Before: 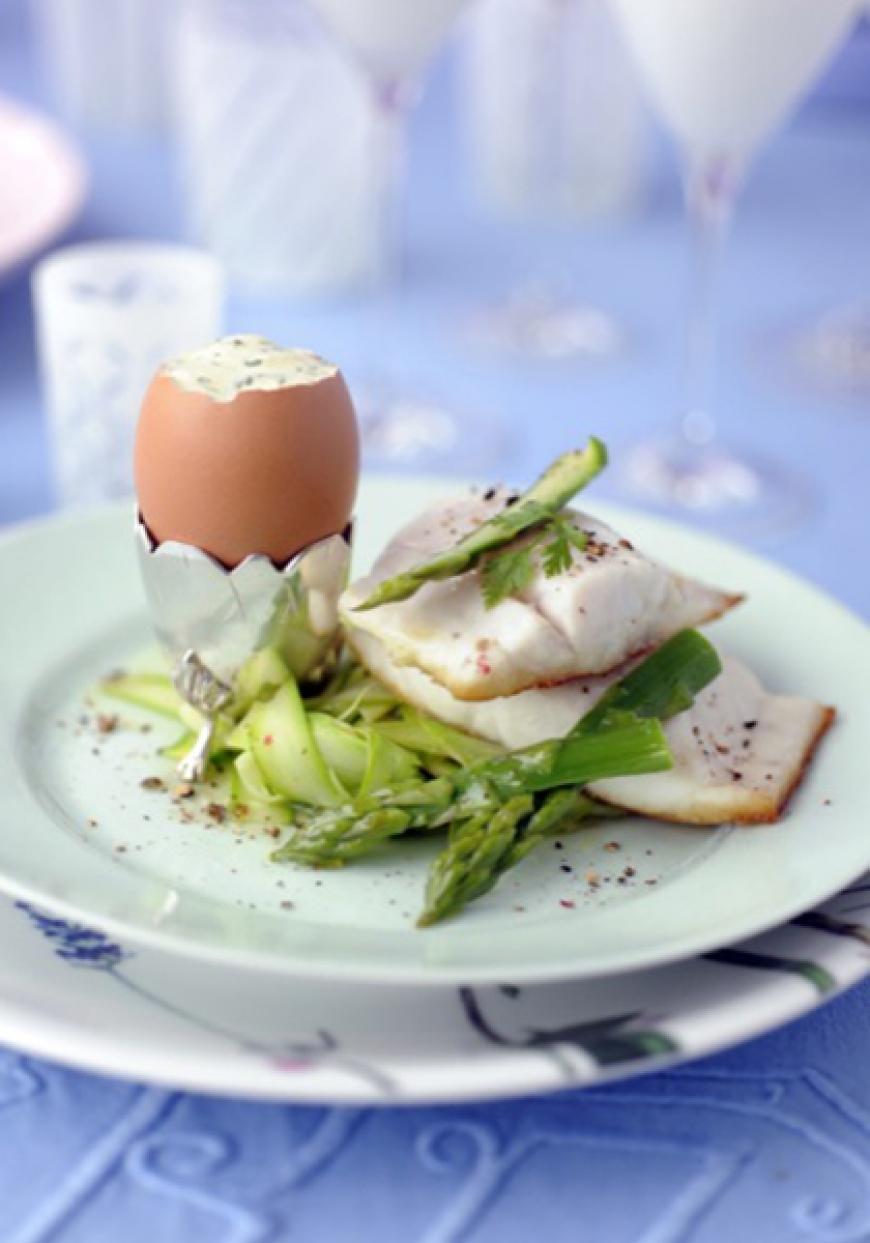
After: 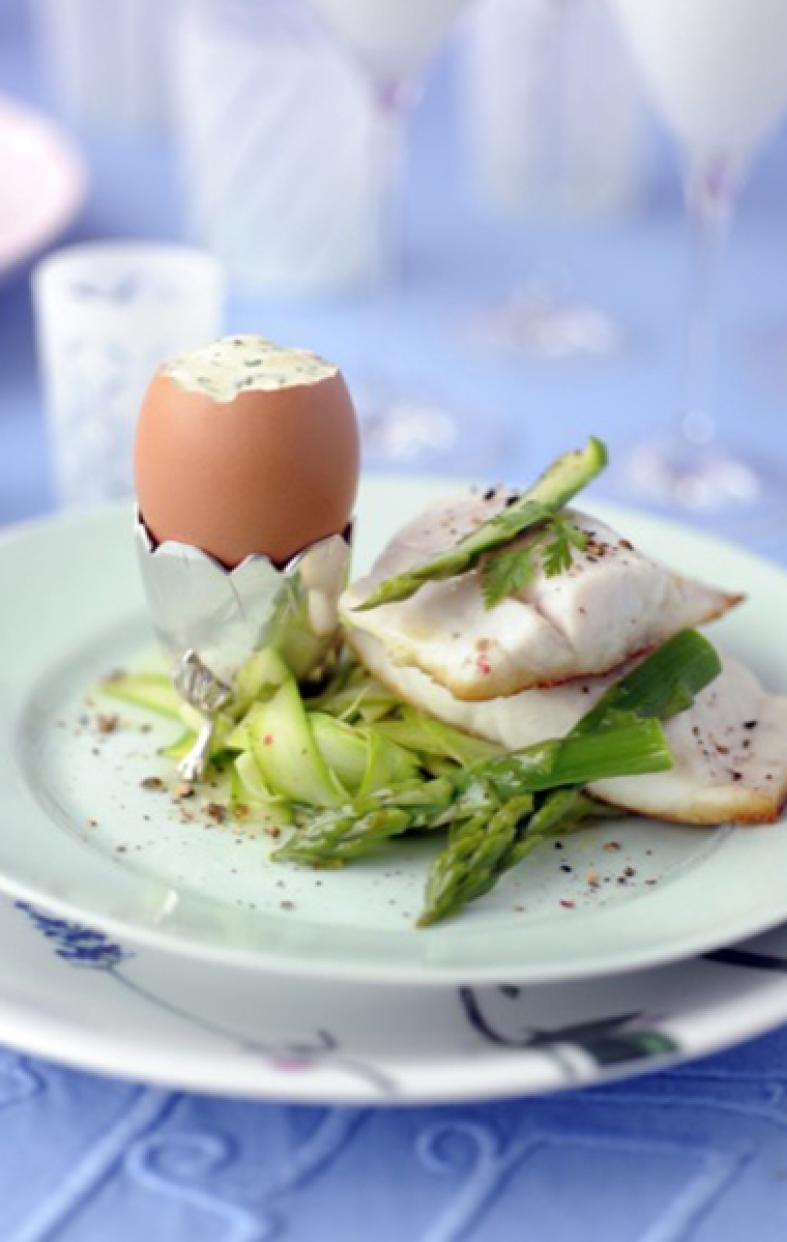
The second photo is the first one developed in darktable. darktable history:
crop: right 9.474%, bottom 0.017%
